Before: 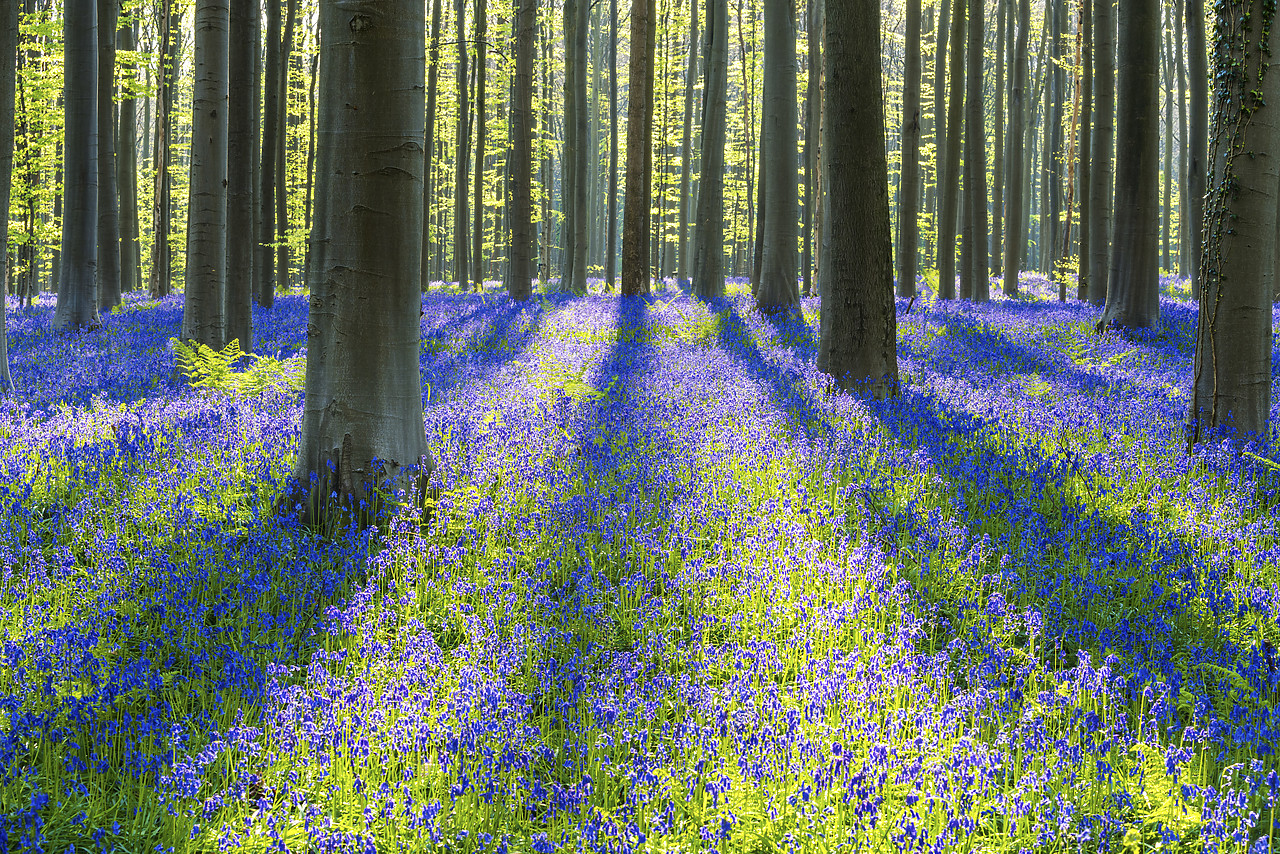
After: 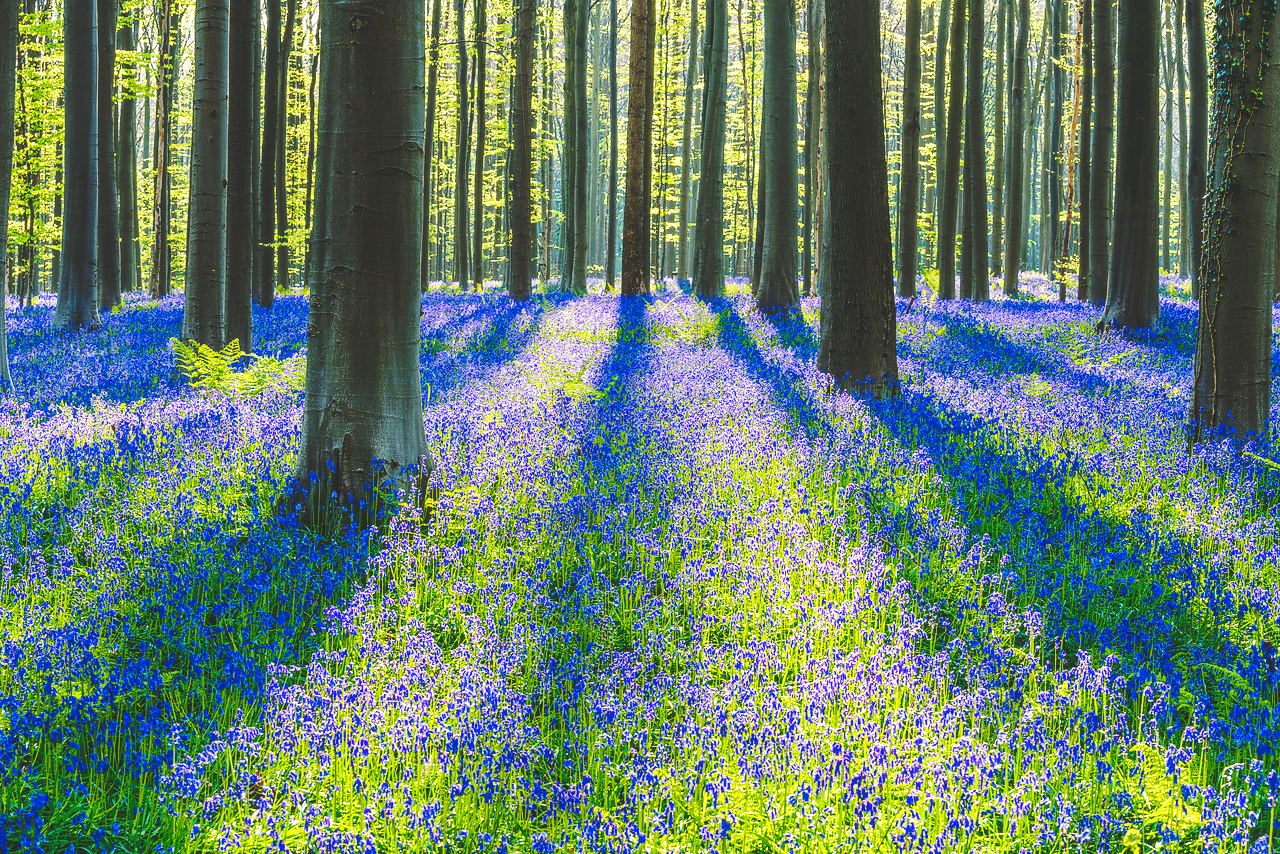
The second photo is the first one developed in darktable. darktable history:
local contrast: on, module defaults
base curve: curves: ch0 [(0, 0.024) (0.055, 0.065) (0.121, 0.166) (0.236, 0.319) (0.693, 0.726) (1, 1)], preserve colors none
contrast brightness saturation: contrast 0.081, saturation 0.196
